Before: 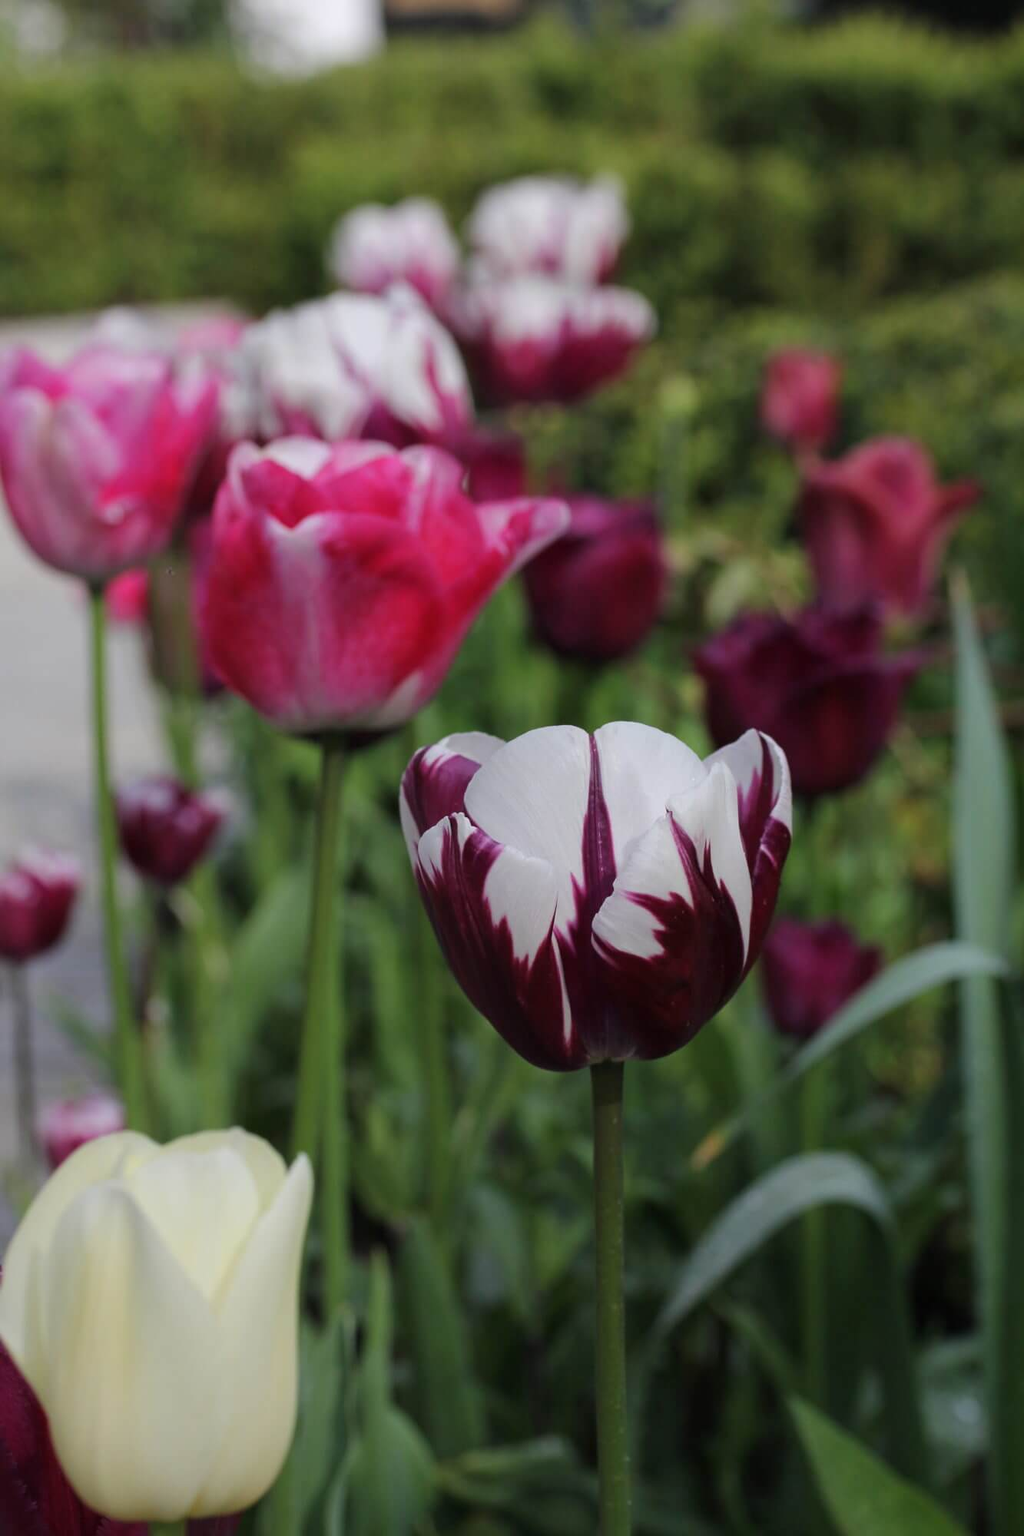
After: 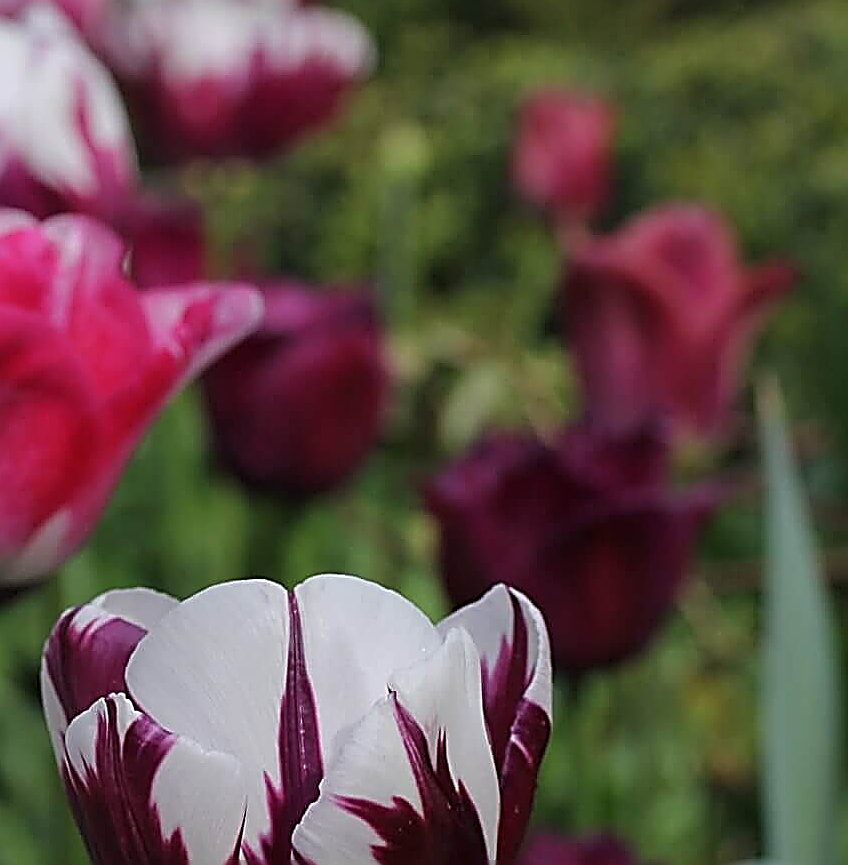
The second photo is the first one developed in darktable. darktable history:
crop: left 36.005%, top 18.293%, right 0.31%, bottom 38.444%
sharpen: amount 2
